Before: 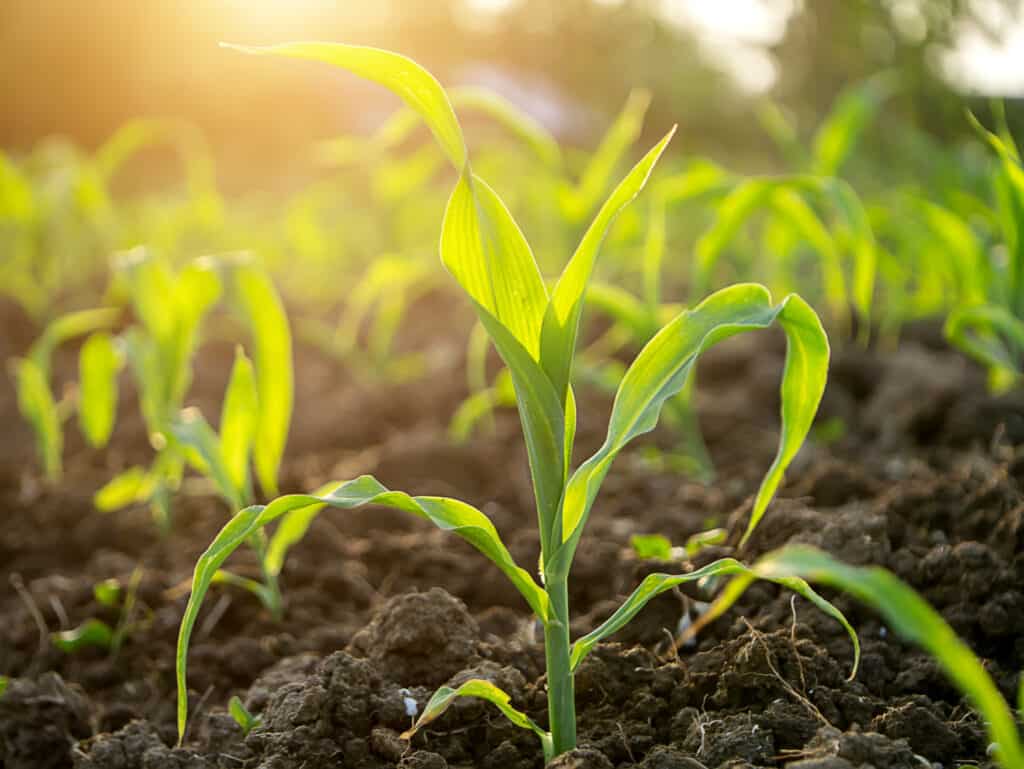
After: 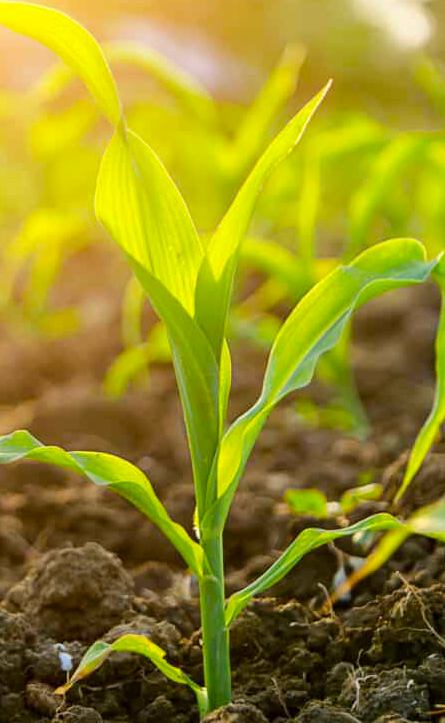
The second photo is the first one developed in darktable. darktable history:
crop: left 33.696%, top 5.955%, right 22.767%
color balance rgb: power › hue 210.18°, linear chroma grading › shadows 10.7%, linear chroma grading › highlights 9.133%, linear chroma grading › global chroma 15.221%, linear chroma grading › mid-tones 14.905%, perceptual saturation grading › global saturation 0.994%, perceptual brilliance grading › mid-tones 10.89%, perceptual brilliance grading › shadows 15.801%
